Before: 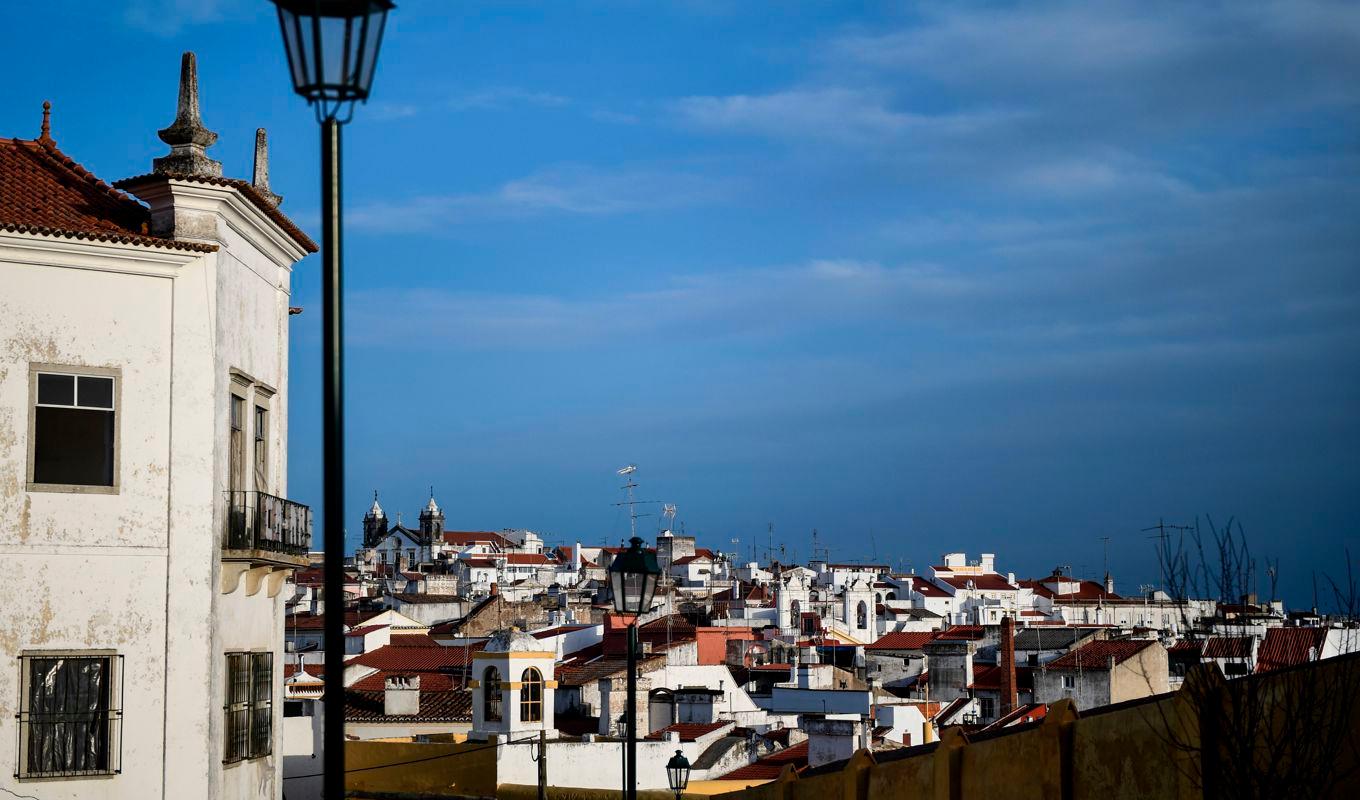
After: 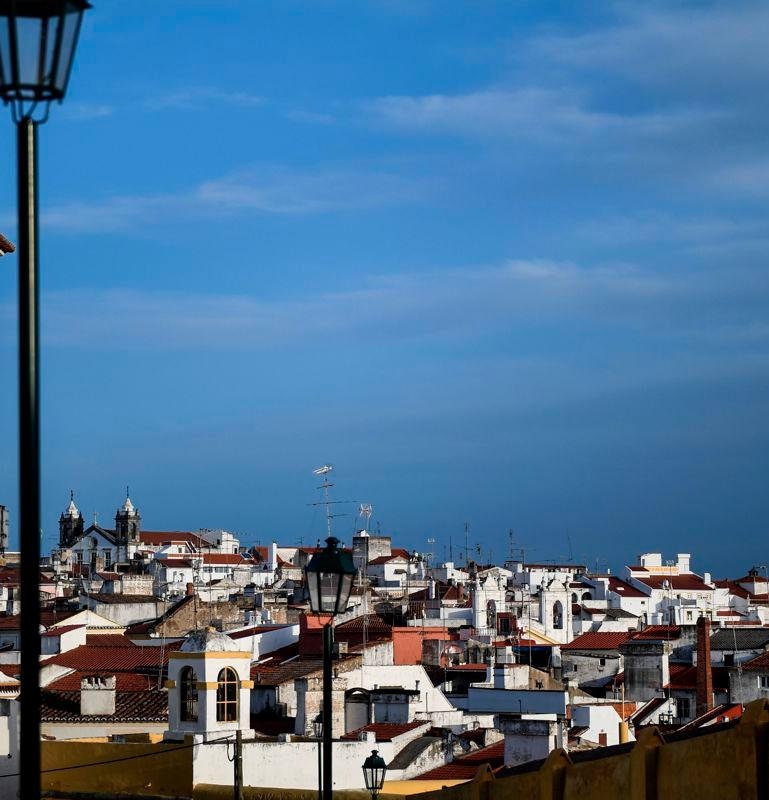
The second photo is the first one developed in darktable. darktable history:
crop and rotate: left 22.391%, right 21.014%
